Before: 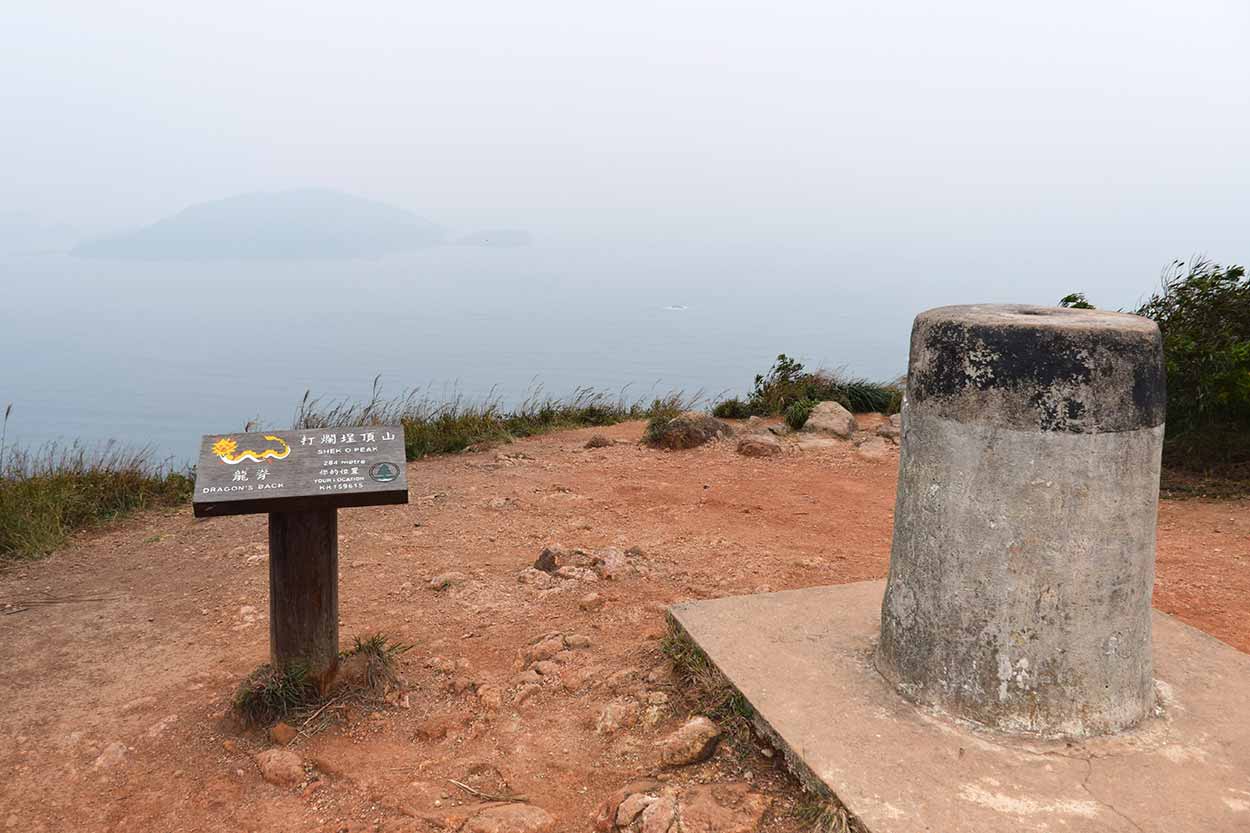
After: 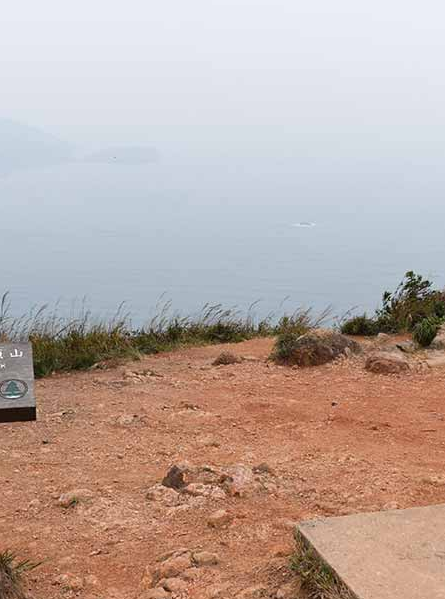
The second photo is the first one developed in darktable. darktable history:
crop and rotate: left 29.782%, top 10.155%, right 34.569%, bottom 17.862%
